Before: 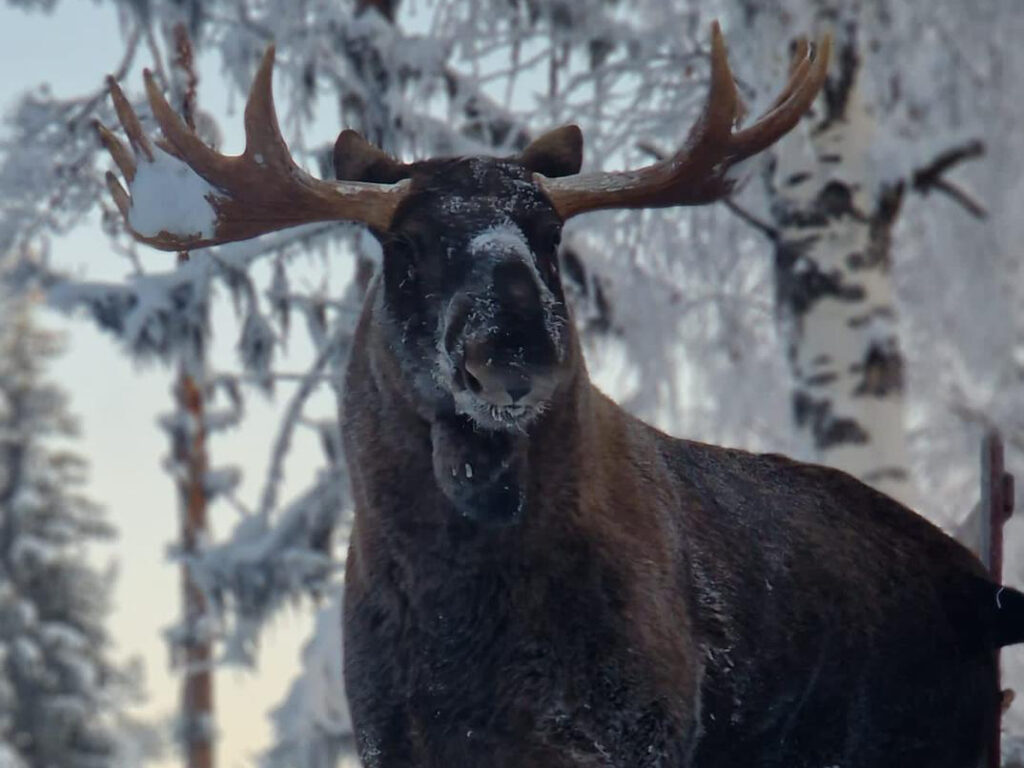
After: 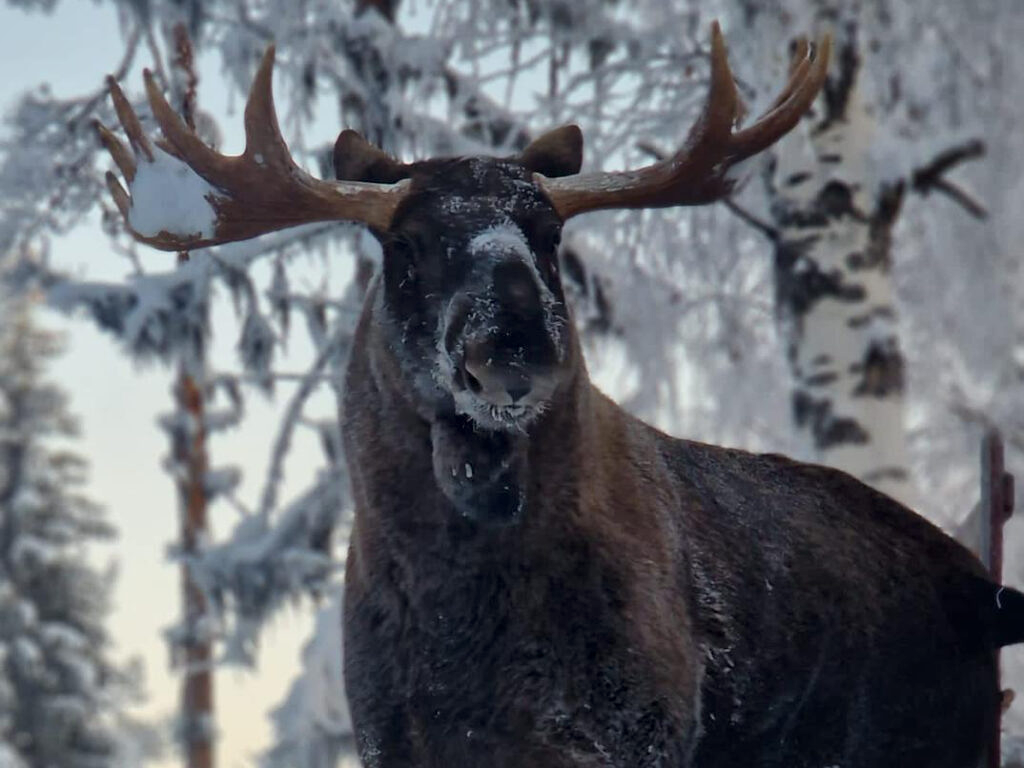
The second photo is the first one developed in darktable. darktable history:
local contrast: mode bilateral grid, contrast 19, coarseness 50, detail 132%, midtone range 0.2
